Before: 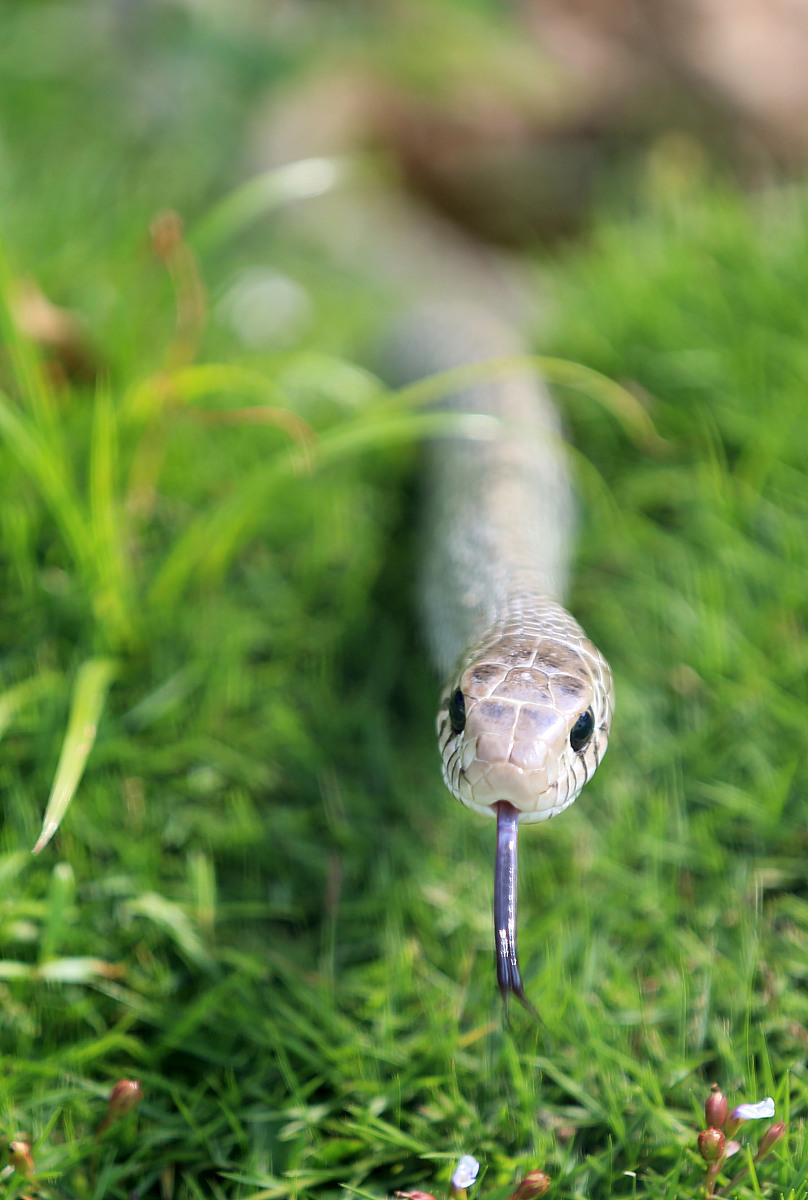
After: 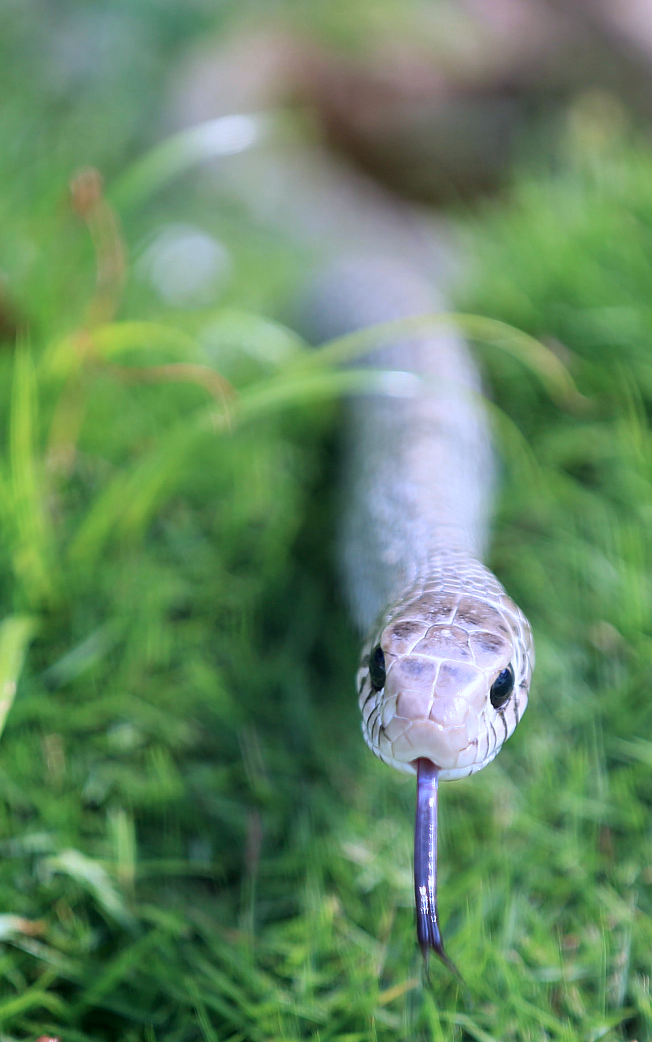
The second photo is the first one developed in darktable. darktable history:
crop: left 10.014%, top 3.627%, right 9.21%, bottom 9.477%
color calibration: illuminant as shot in camera, x 0.379, y 0.397, temperature 4132.22 K, saturation algorithm version 1 (2020)
